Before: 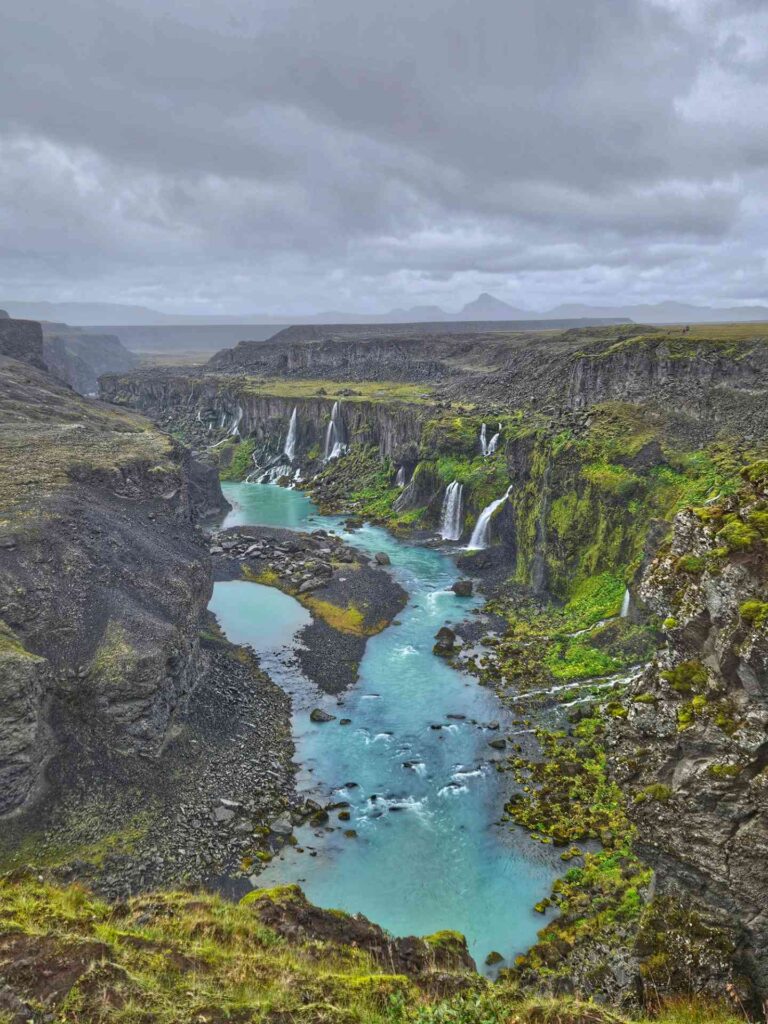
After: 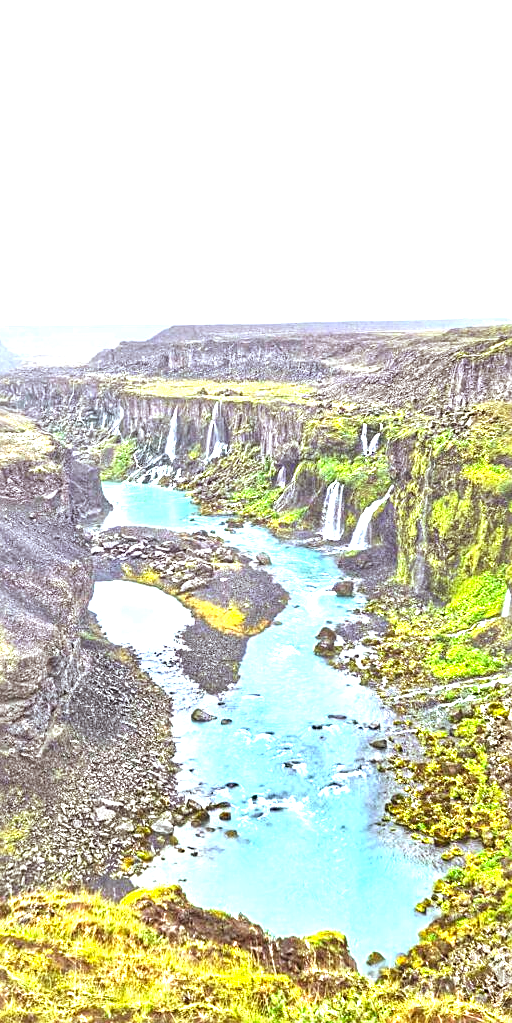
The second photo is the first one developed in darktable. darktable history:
sharpen: on, module defaults
crop and rotate: left 15.546%, right 17.787%
exposure: black level correction 0, exposure 2.138 EV, compensate exposure bias true, compensate highlight preservation false
rgb levels: mode RGB, independent channels, levels [[0, 0.5, 1], [0, 0.521, 1], [0, 0.536, 1]]
